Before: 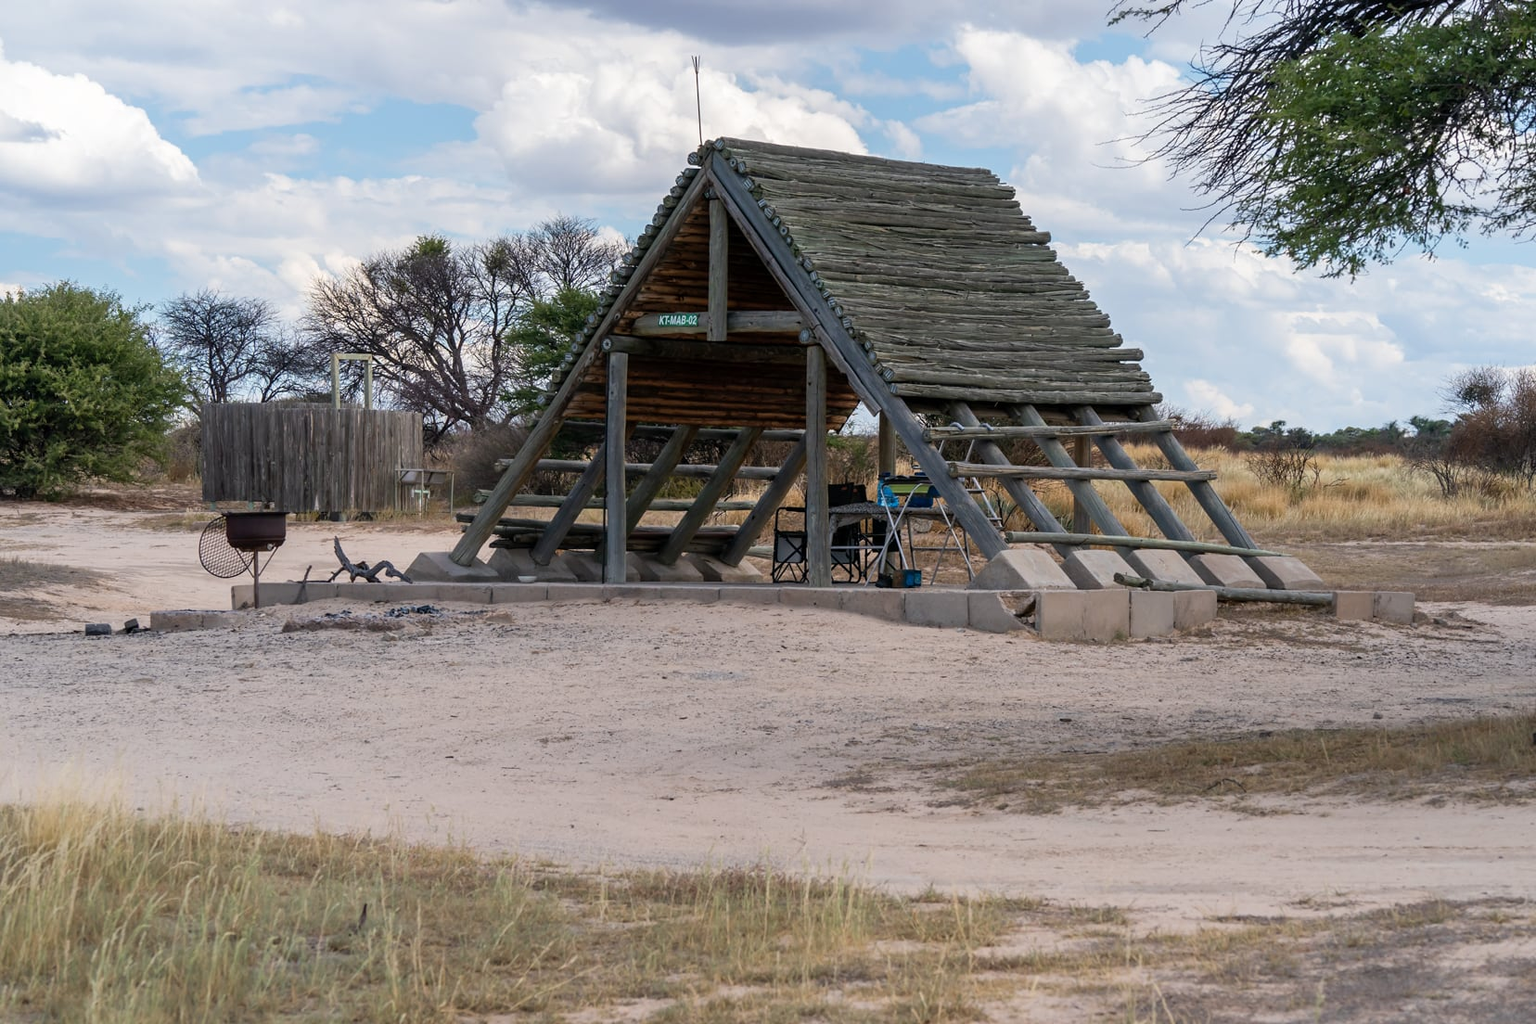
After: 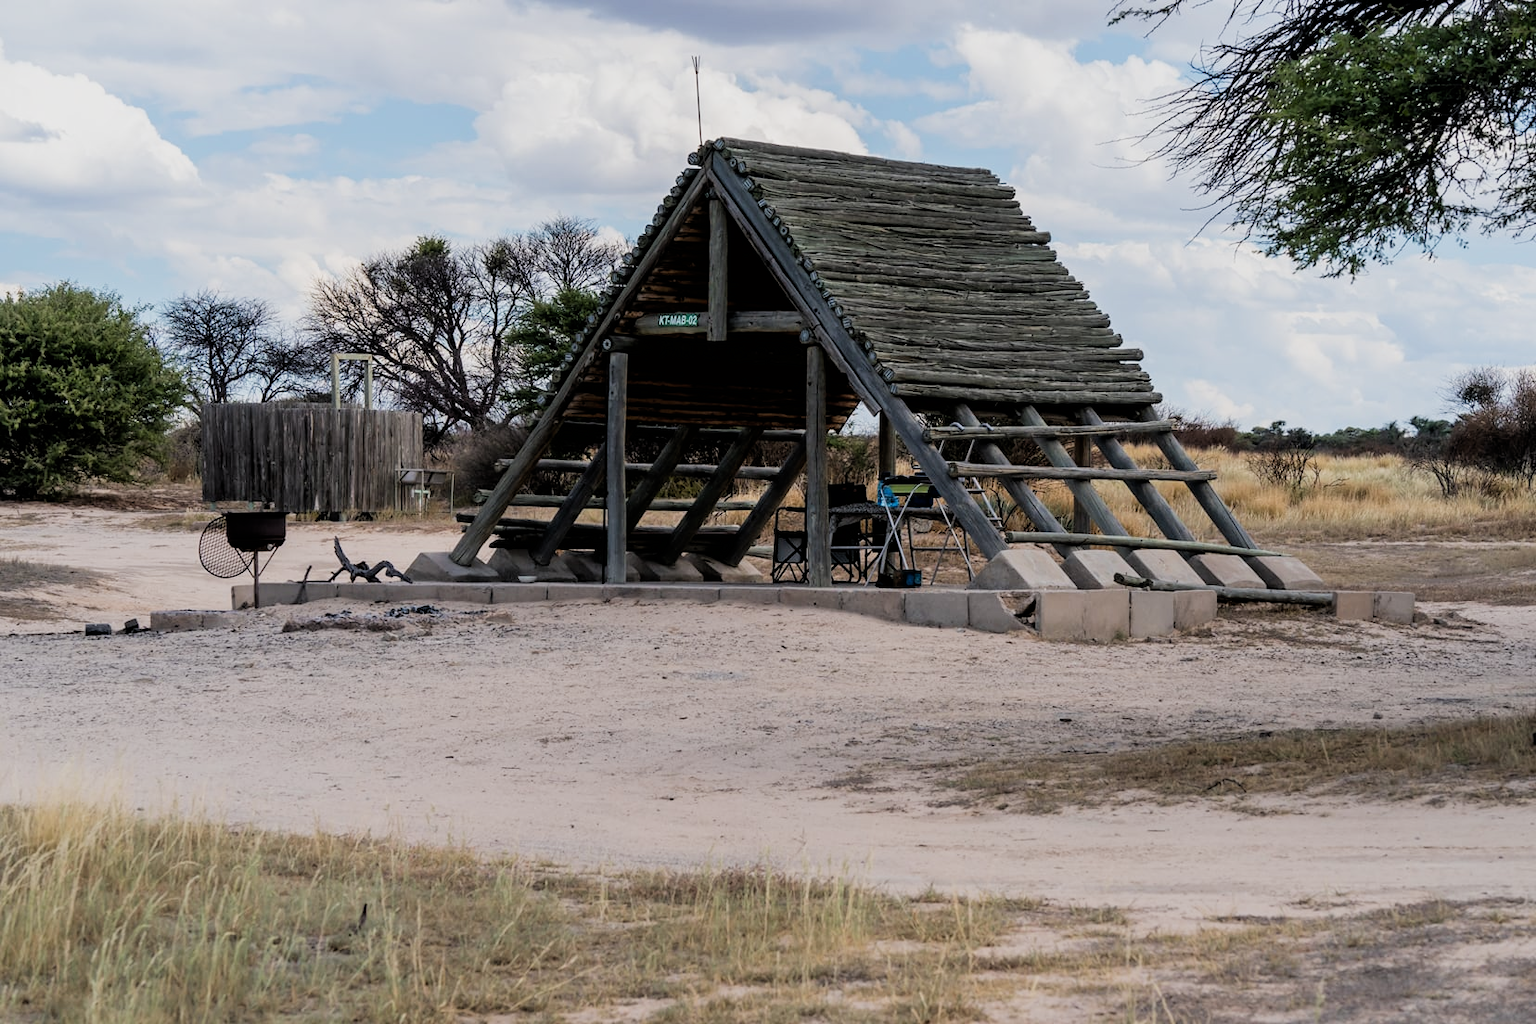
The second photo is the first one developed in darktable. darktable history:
filmic rgb: black relative exposure -5.02 EV, white relative exposure 3.51 EV, hardness 3.17, contrast 1.202, highlights saturation mix -49.91%
